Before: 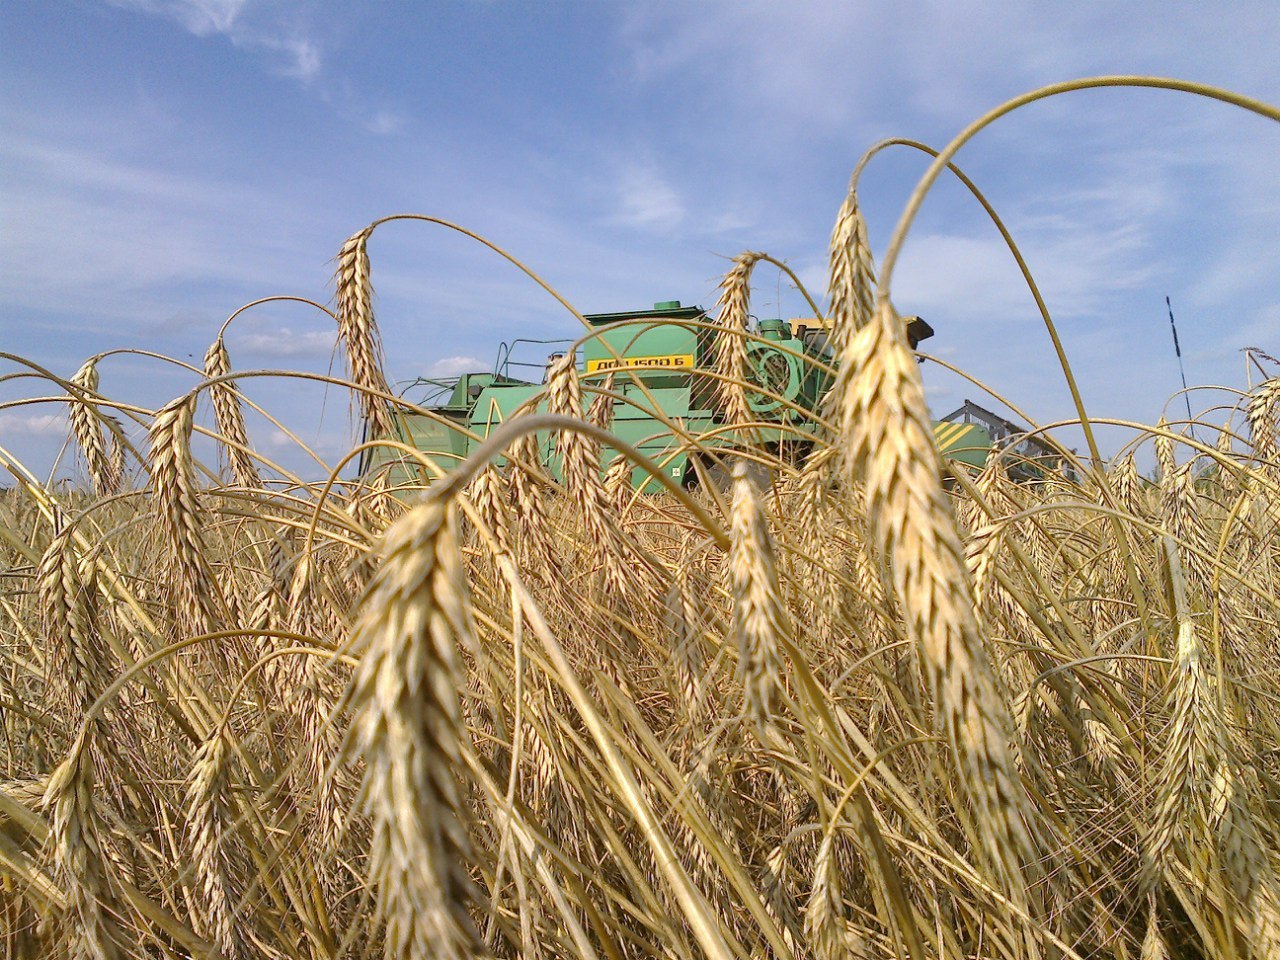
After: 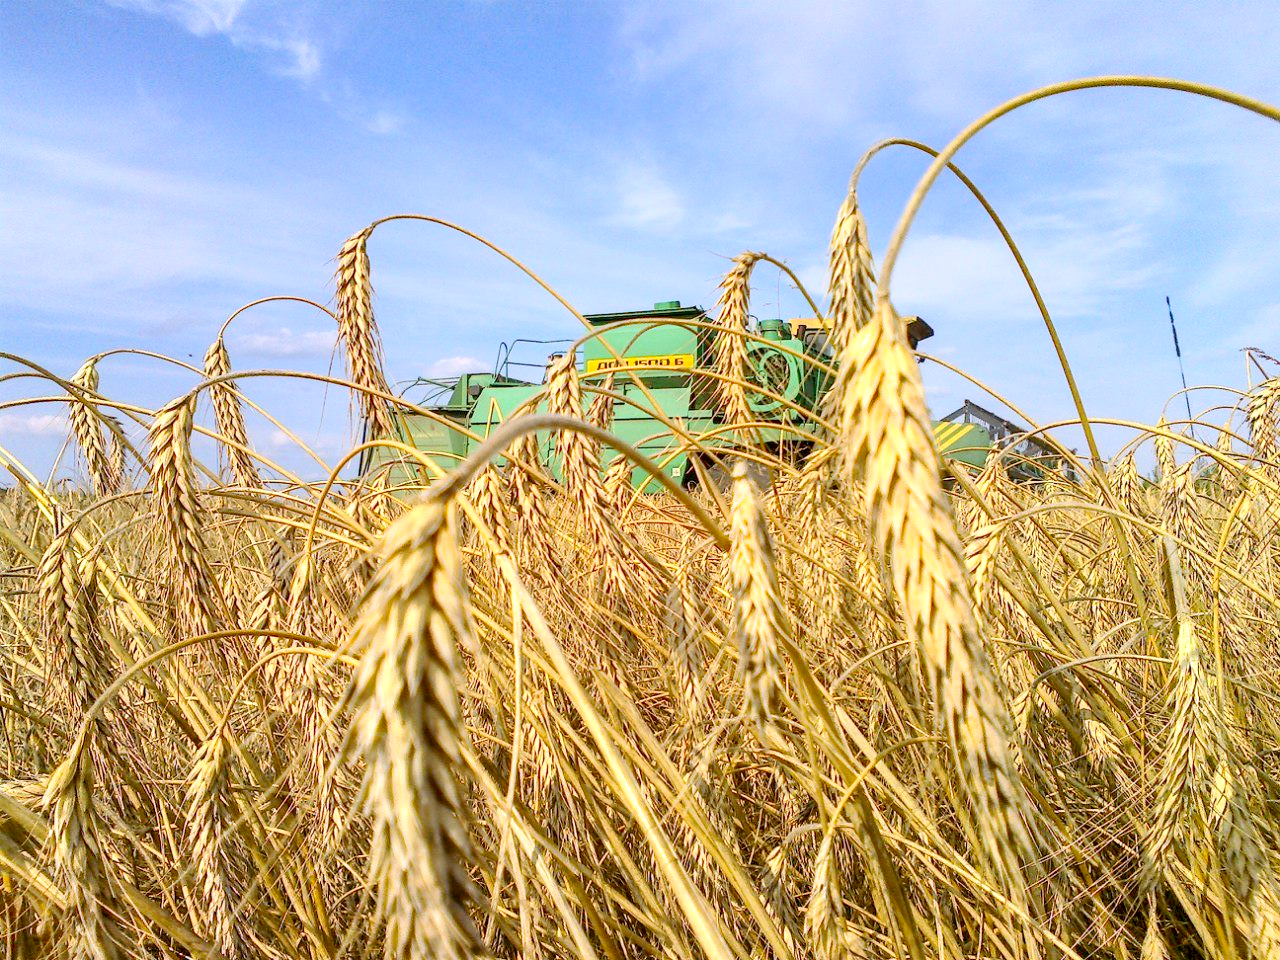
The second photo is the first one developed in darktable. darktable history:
contrast brightness saturation: contrast 0.241, brightness 0.247, saturation 0.379
exposure: black level correction 0.01, exposure 0.017 EV, compensate exposure bias true, compensate highlight preservation false
local contrast: on, module defaults
